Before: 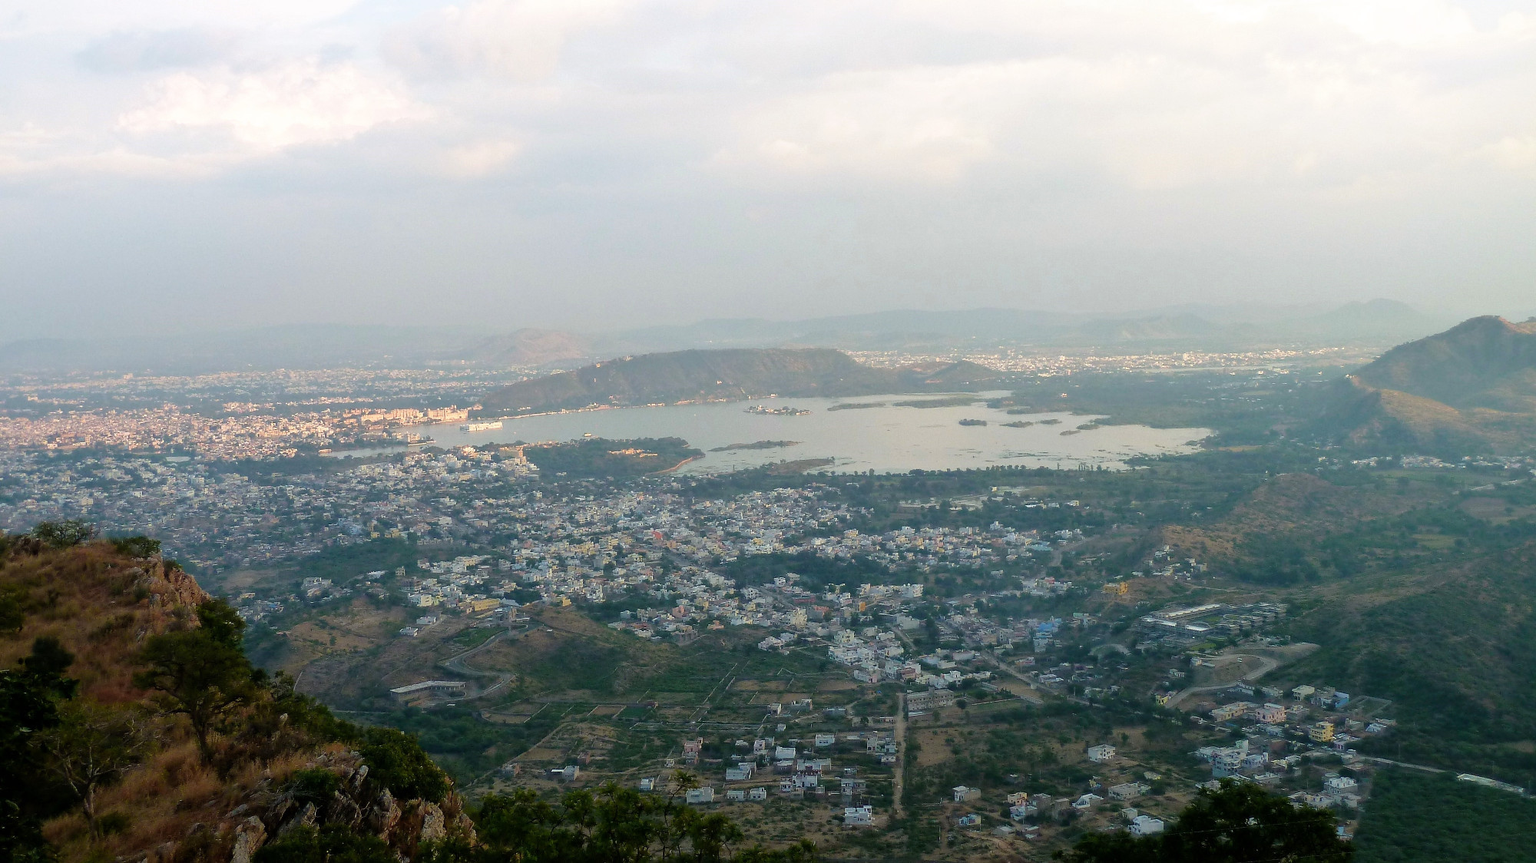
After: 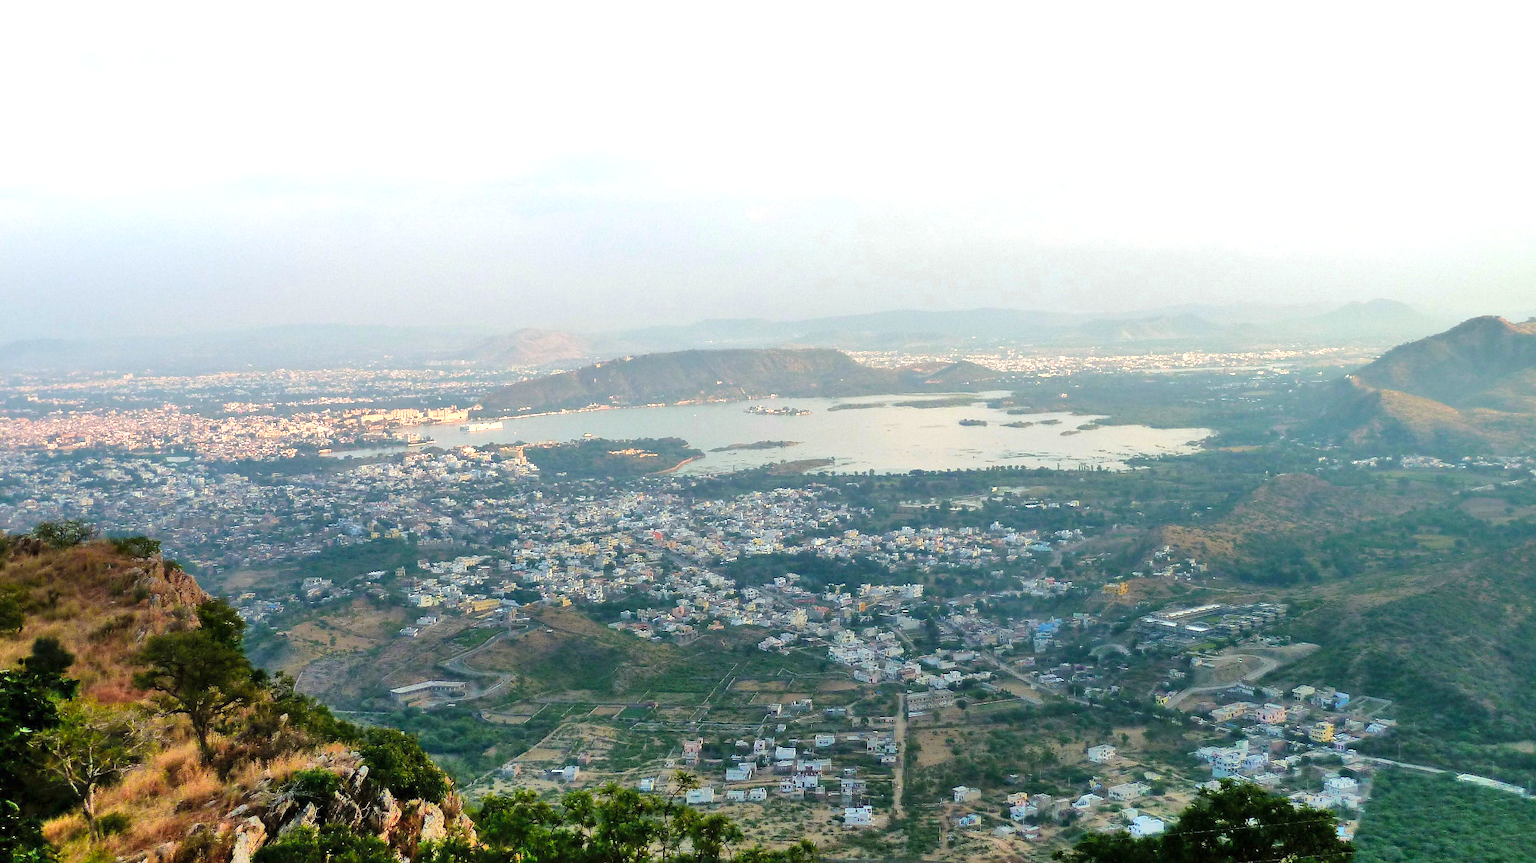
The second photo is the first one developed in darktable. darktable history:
exposure: exposure 0.606 EV, compensate highlight preservation false
contrast brightness saturation: contrast 0.037, saturation 0.153
shadows and highlights: shadows 74.12, highlights -26.47, soften with gaussian
